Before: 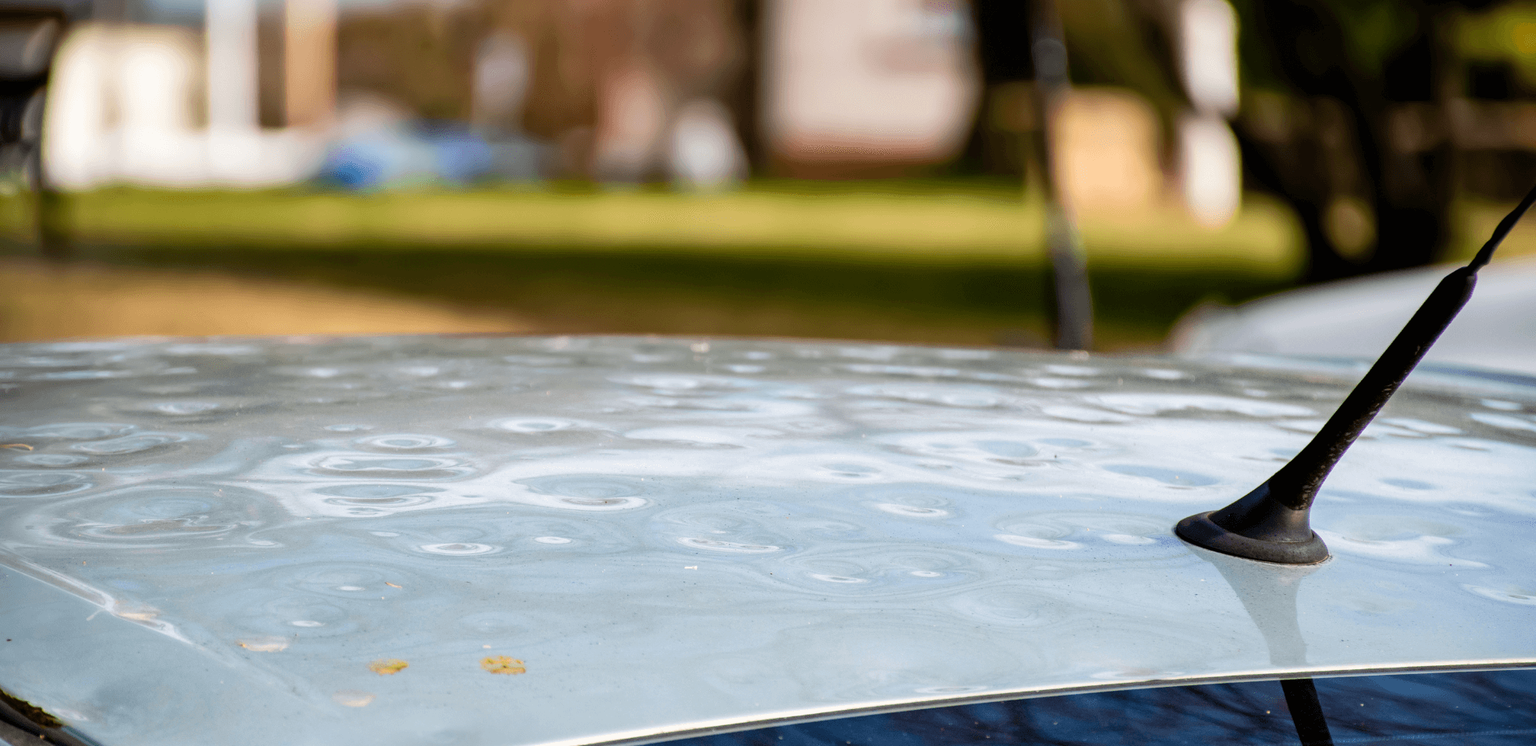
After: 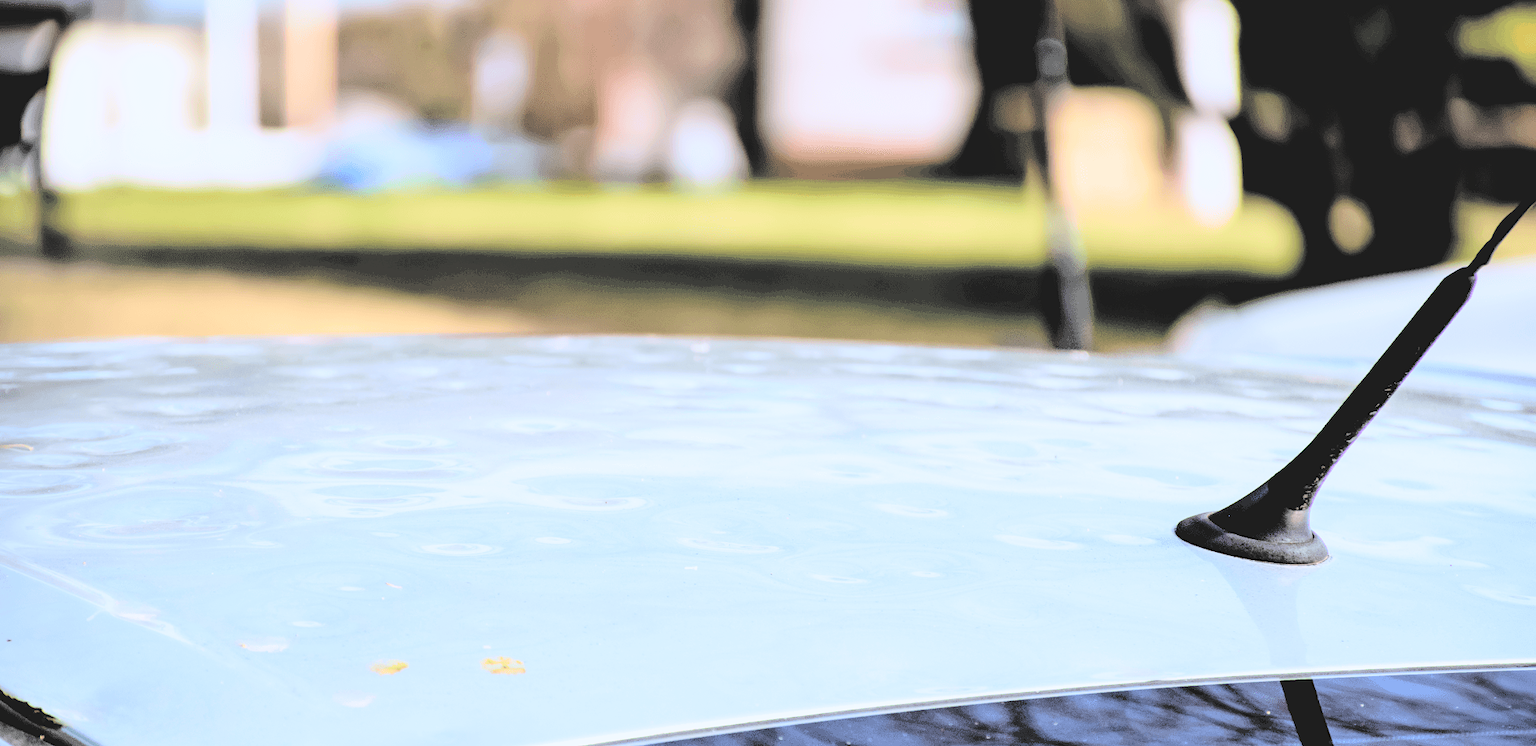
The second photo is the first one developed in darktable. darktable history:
white balance: red 0.948, green 1.02, blue 1.176
contrast brightness saturation: brightness 1
filmic rgb: black relative exposure -4 EV, white relative exposure 3 EV, hardness 3.02, contrast 1.5
